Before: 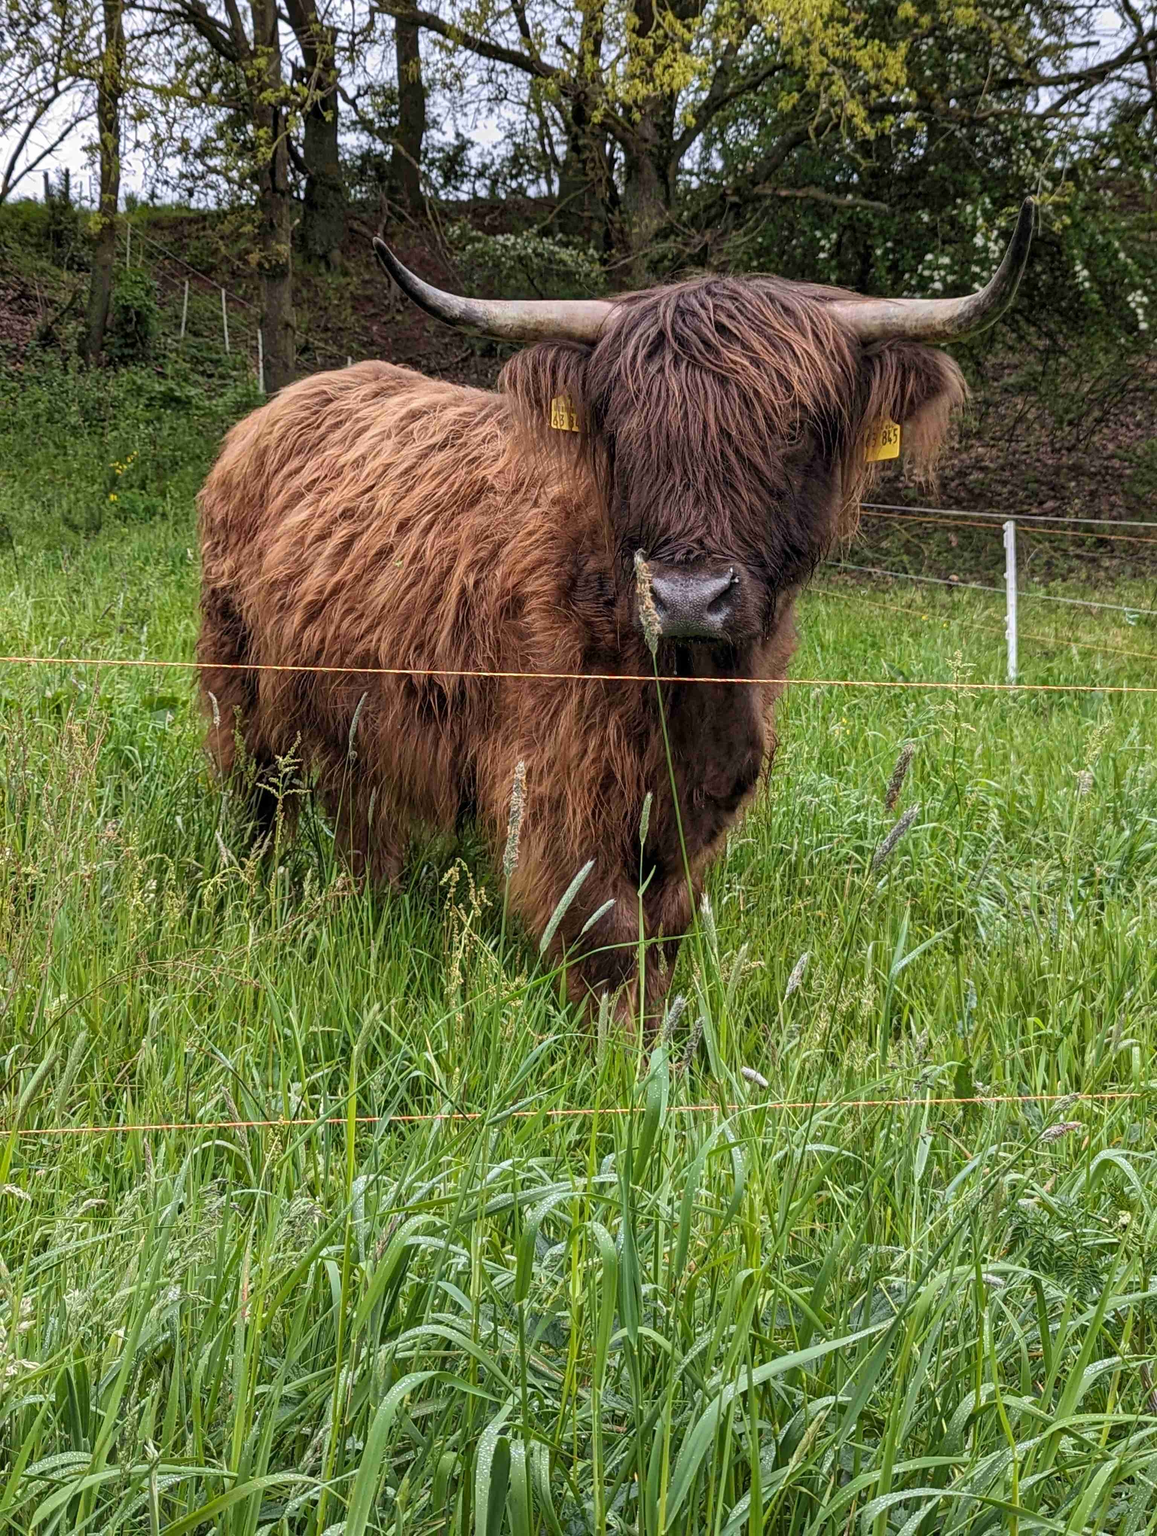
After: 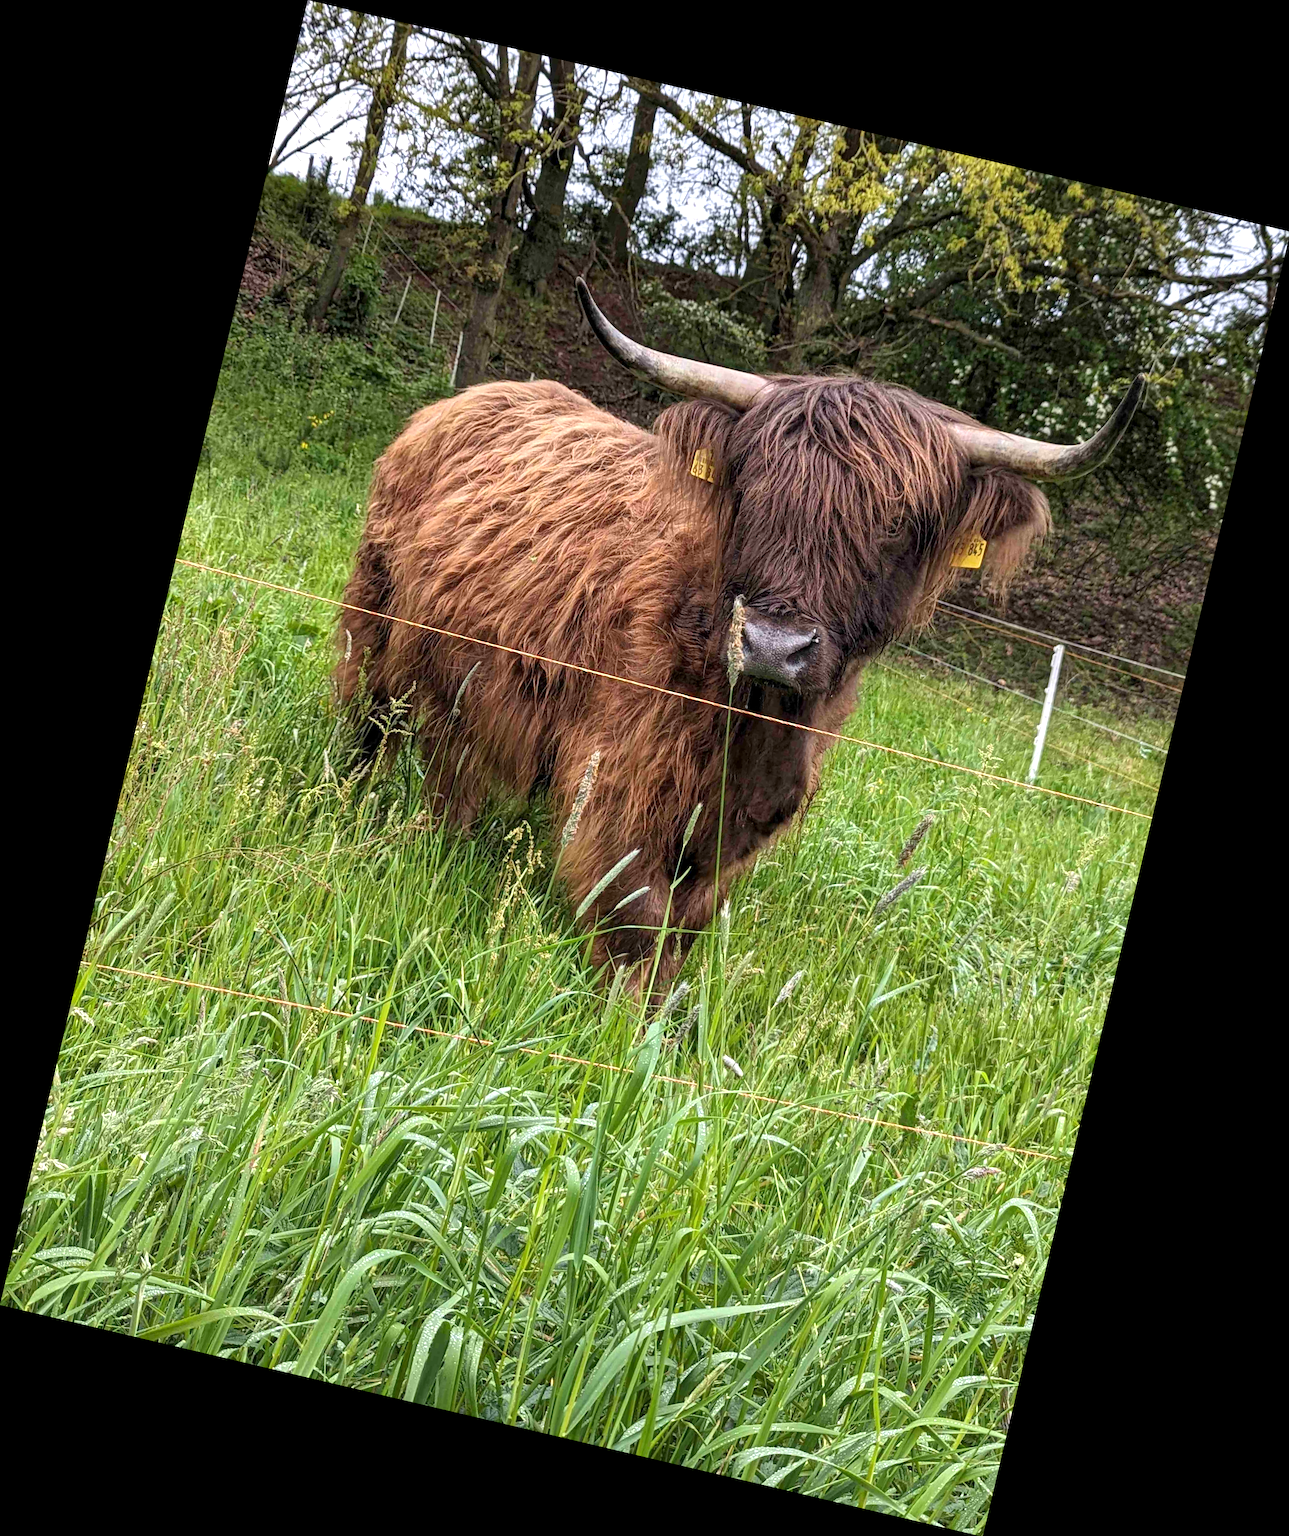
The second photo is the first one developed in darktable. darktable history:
exposure: black level correction 0.001, exposure 0.5 EV, compensate exposure bias true, compensate highlight preservation false
rotate and perspective: rotation 13.27°, automatic cropping off
